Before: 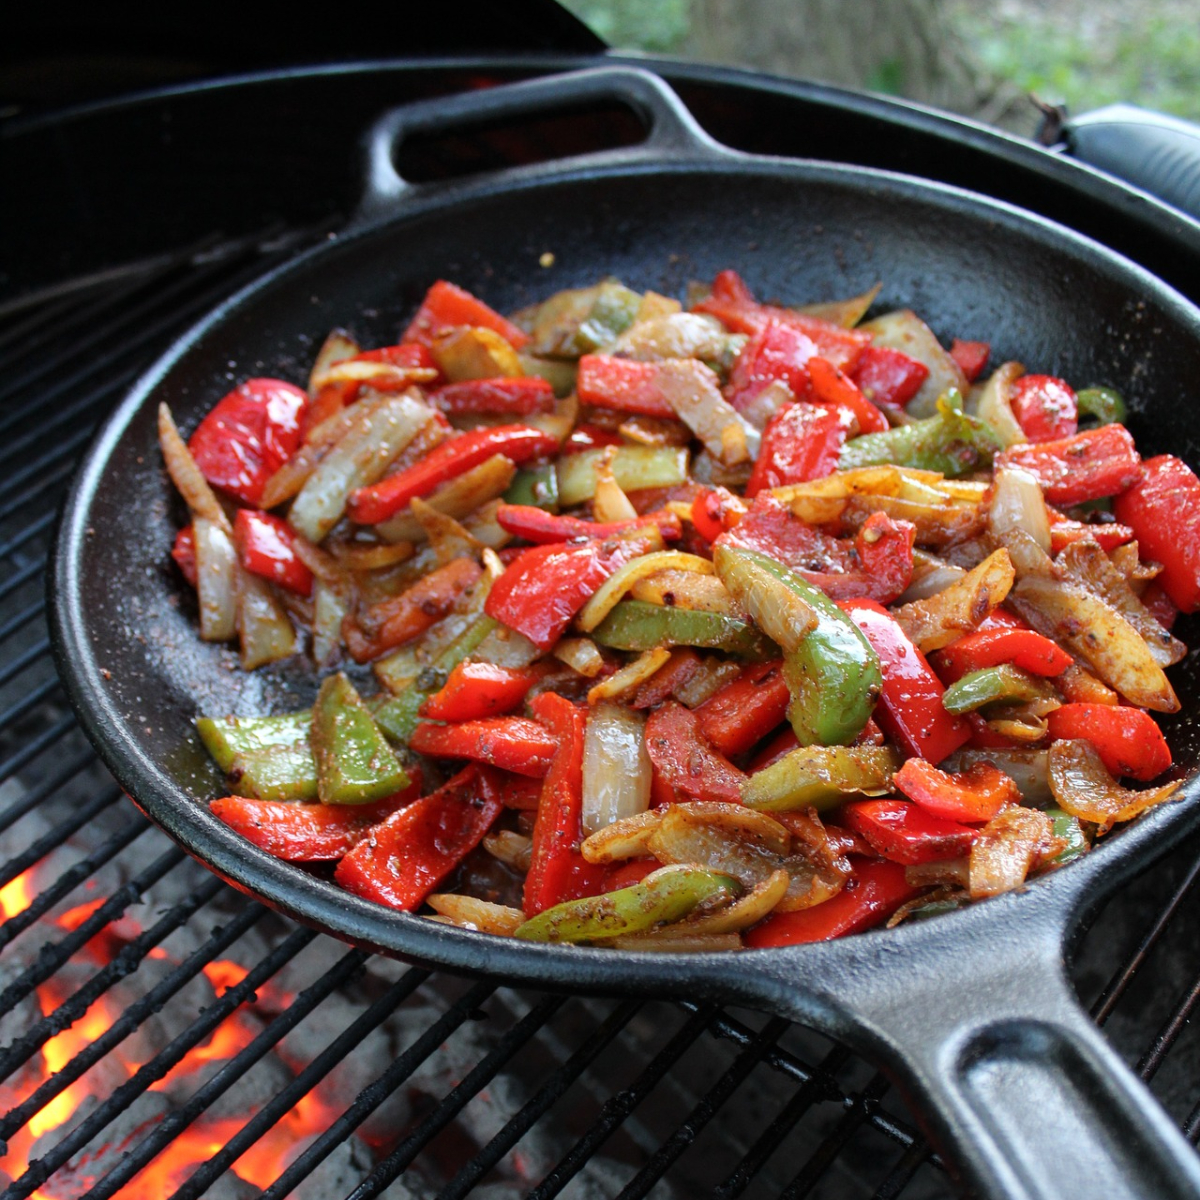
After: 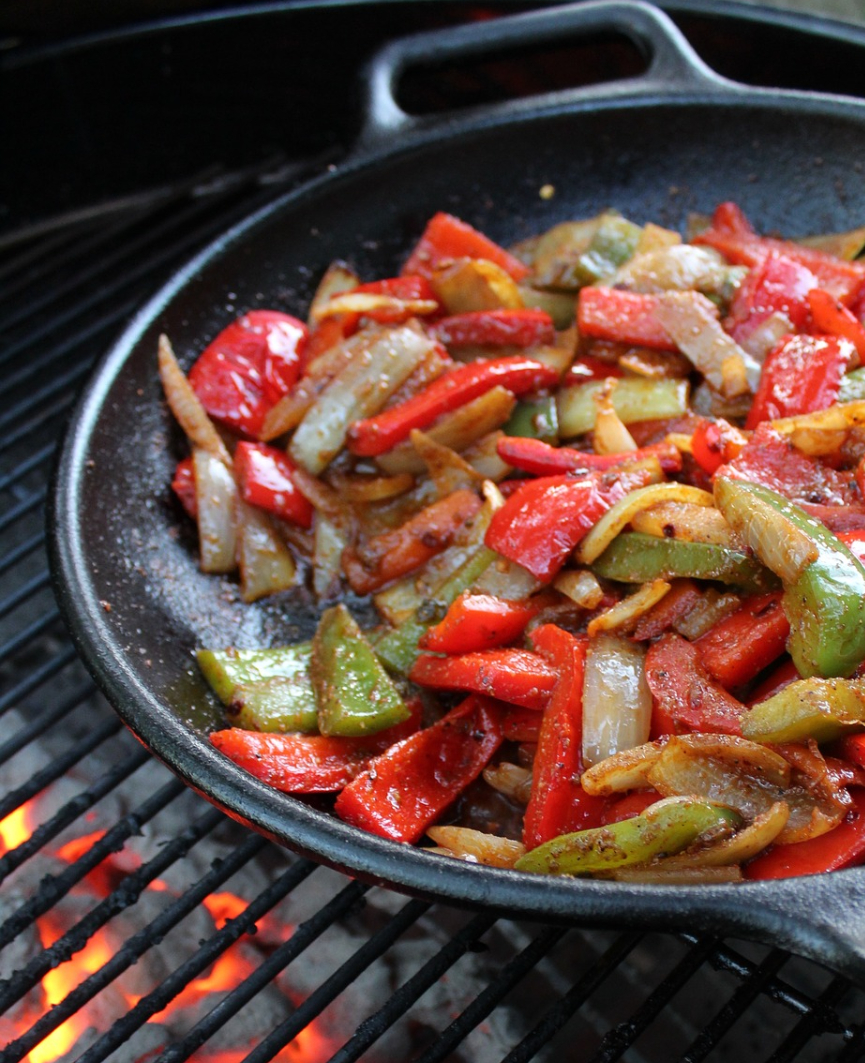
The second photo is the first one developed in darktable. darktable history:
crop: top 5.736%, right 27.85%, bottom 5.604%
